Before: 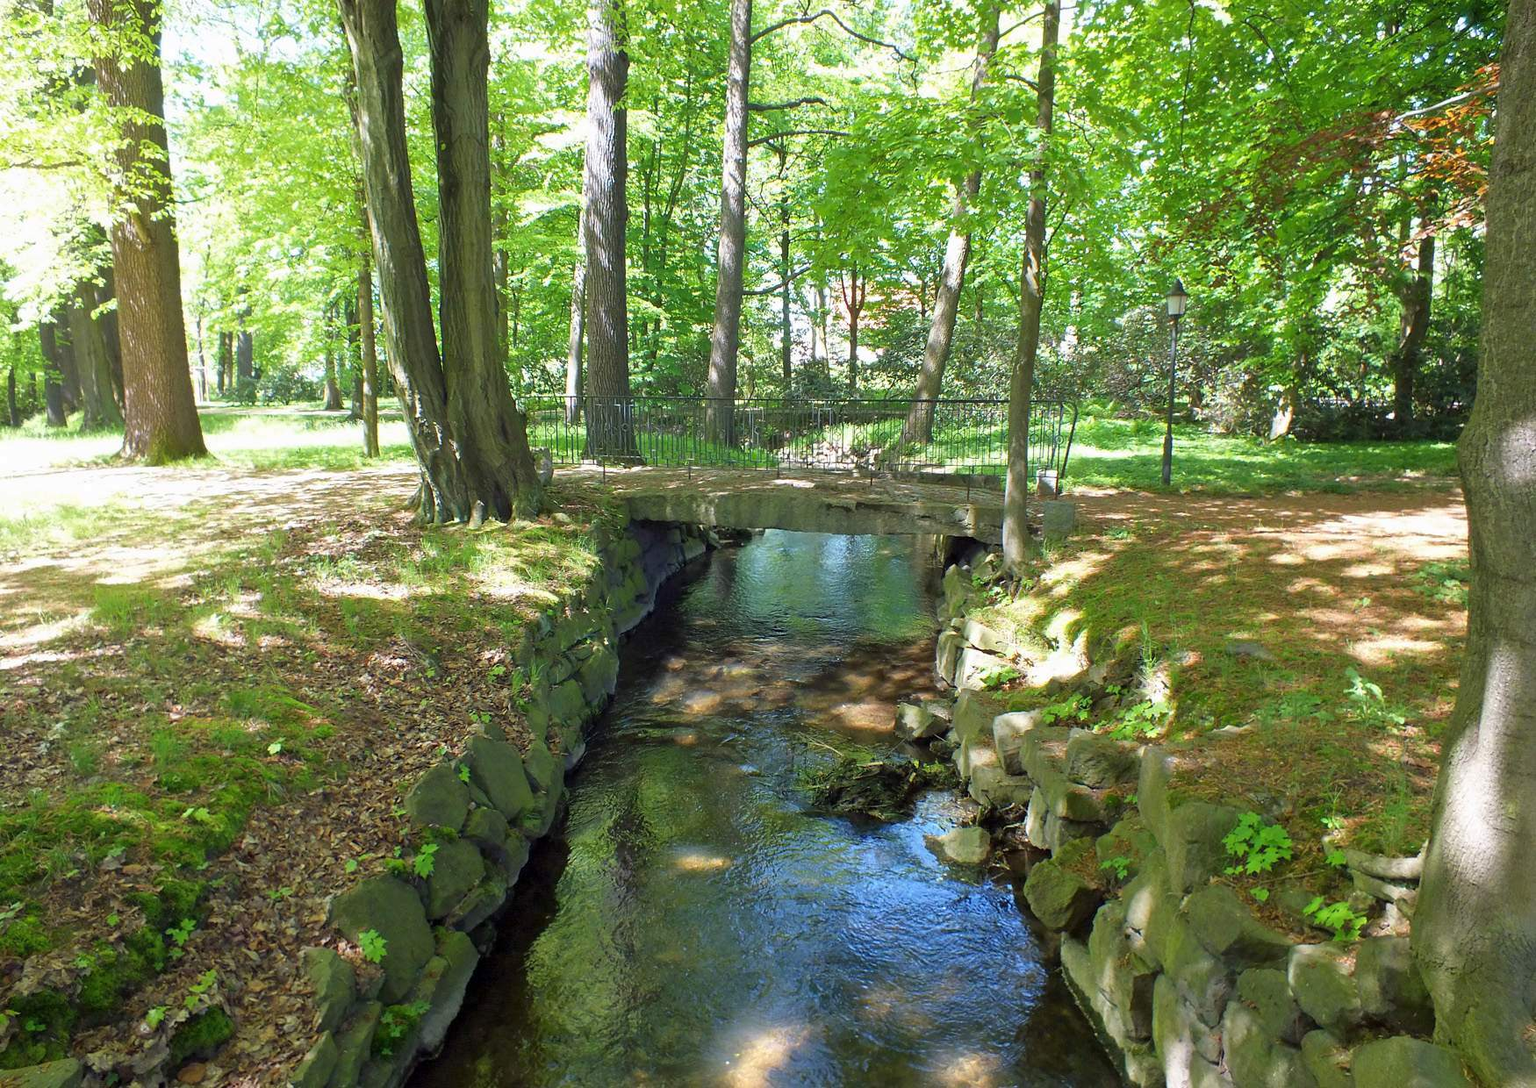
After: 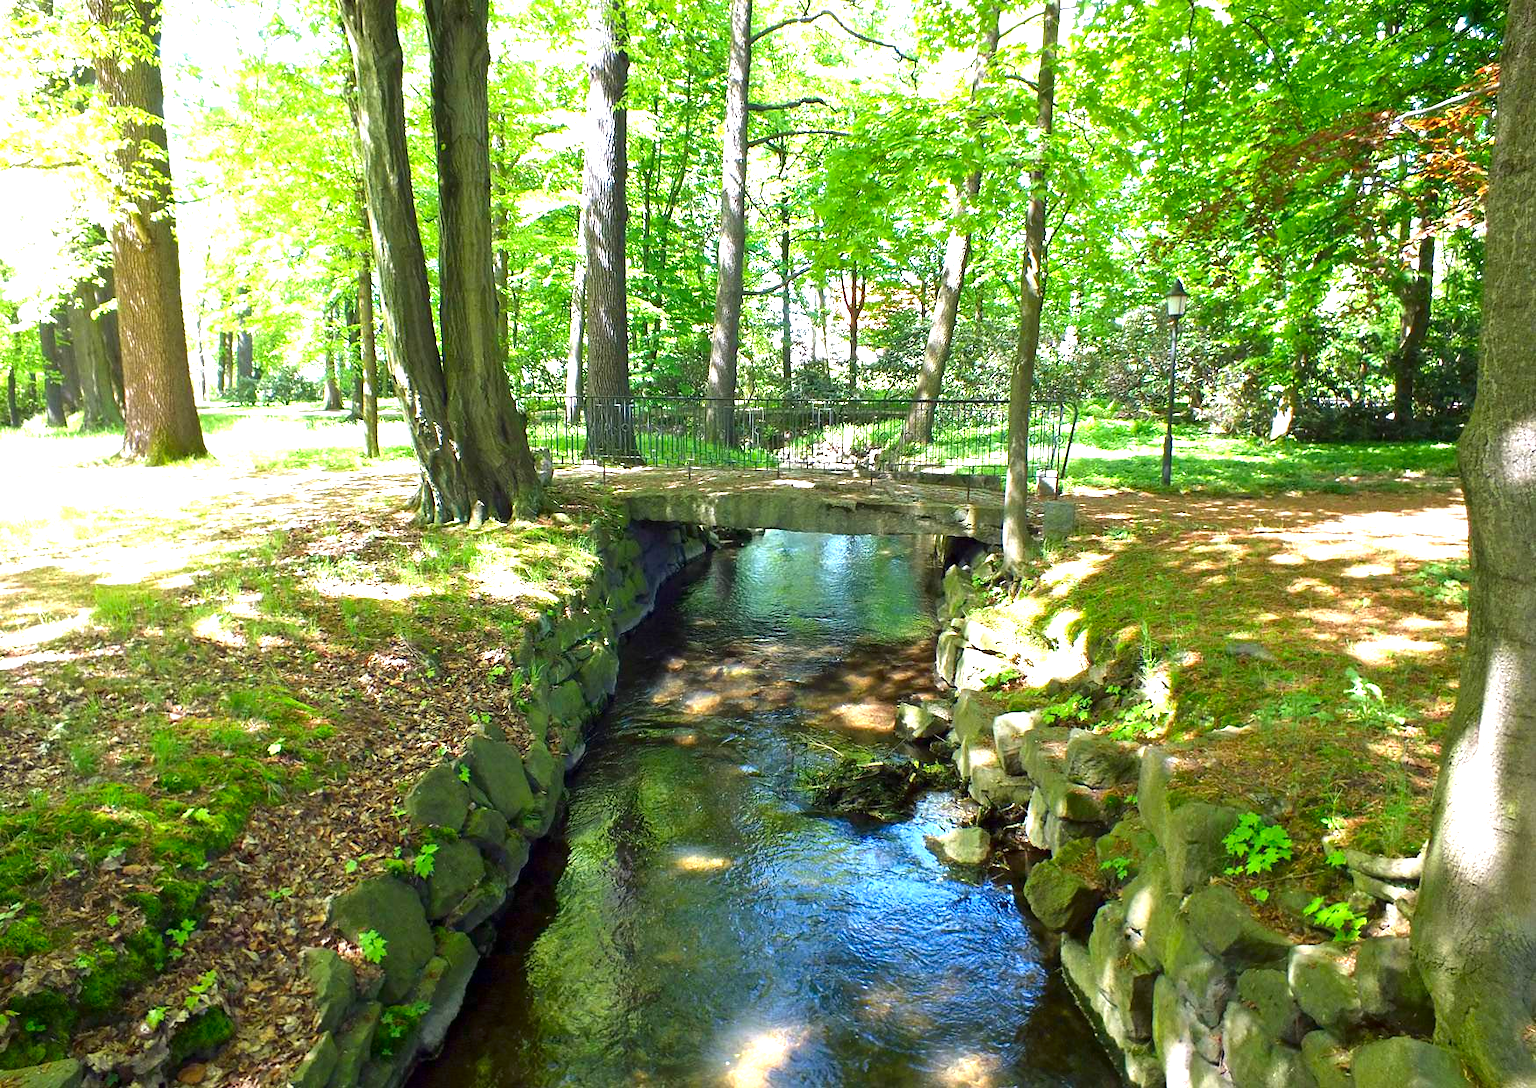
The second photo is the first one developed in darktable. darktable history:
contrast brightness saturation: contrast 0.068, brightness -0.148, saturation 0.115
exposure: black level correction 0, exposure 1.001 EV, compensate exposure bias true, compensate highlight preservation false
